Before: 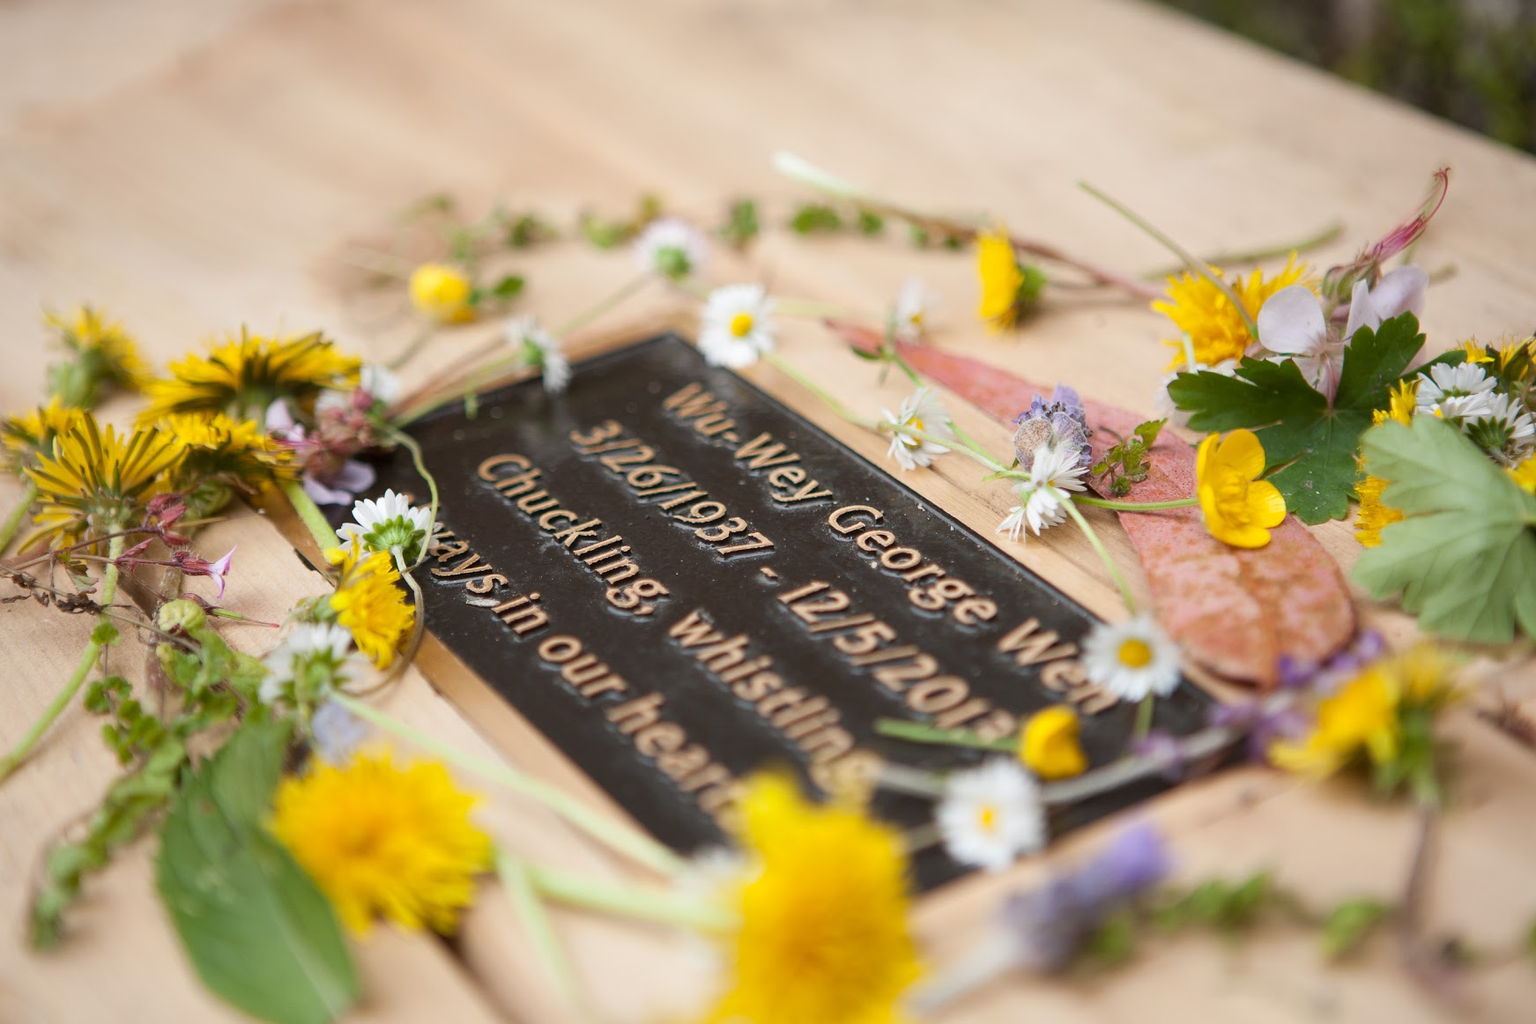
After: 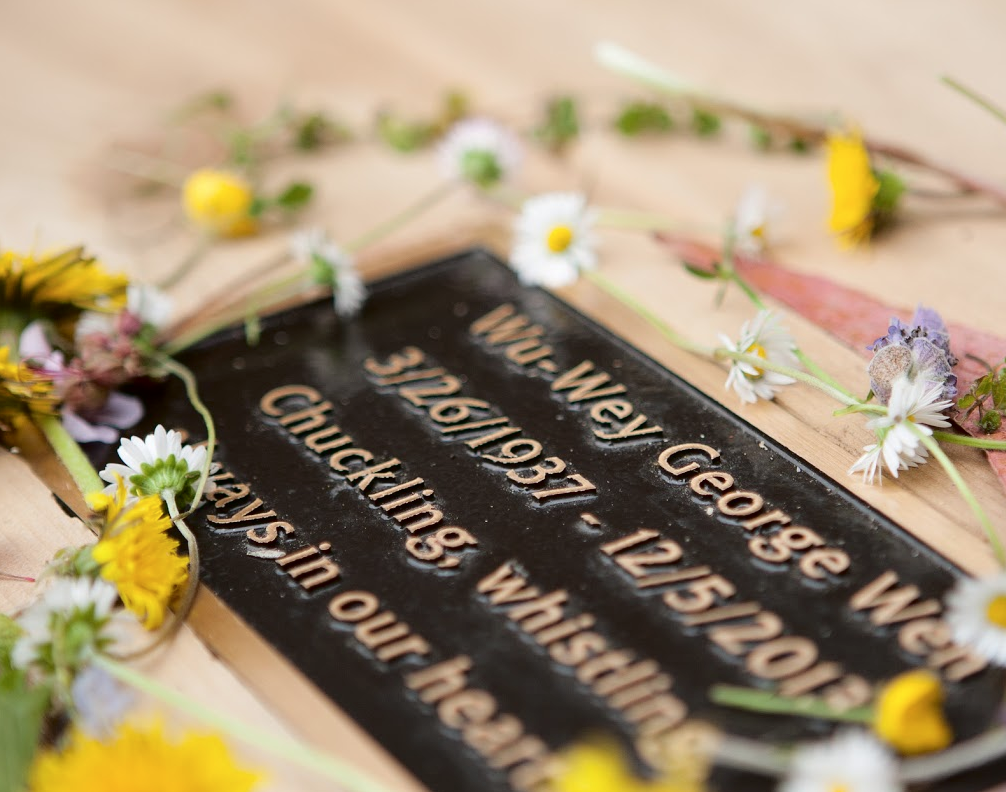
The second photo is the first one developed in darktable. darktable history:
fill light: exposure -2 EV, width 8.6
crop: left 16.202%, top 11.208%, right 26.045%, bottom 20.557%
contrast brightness saturation: saturation -0.05
